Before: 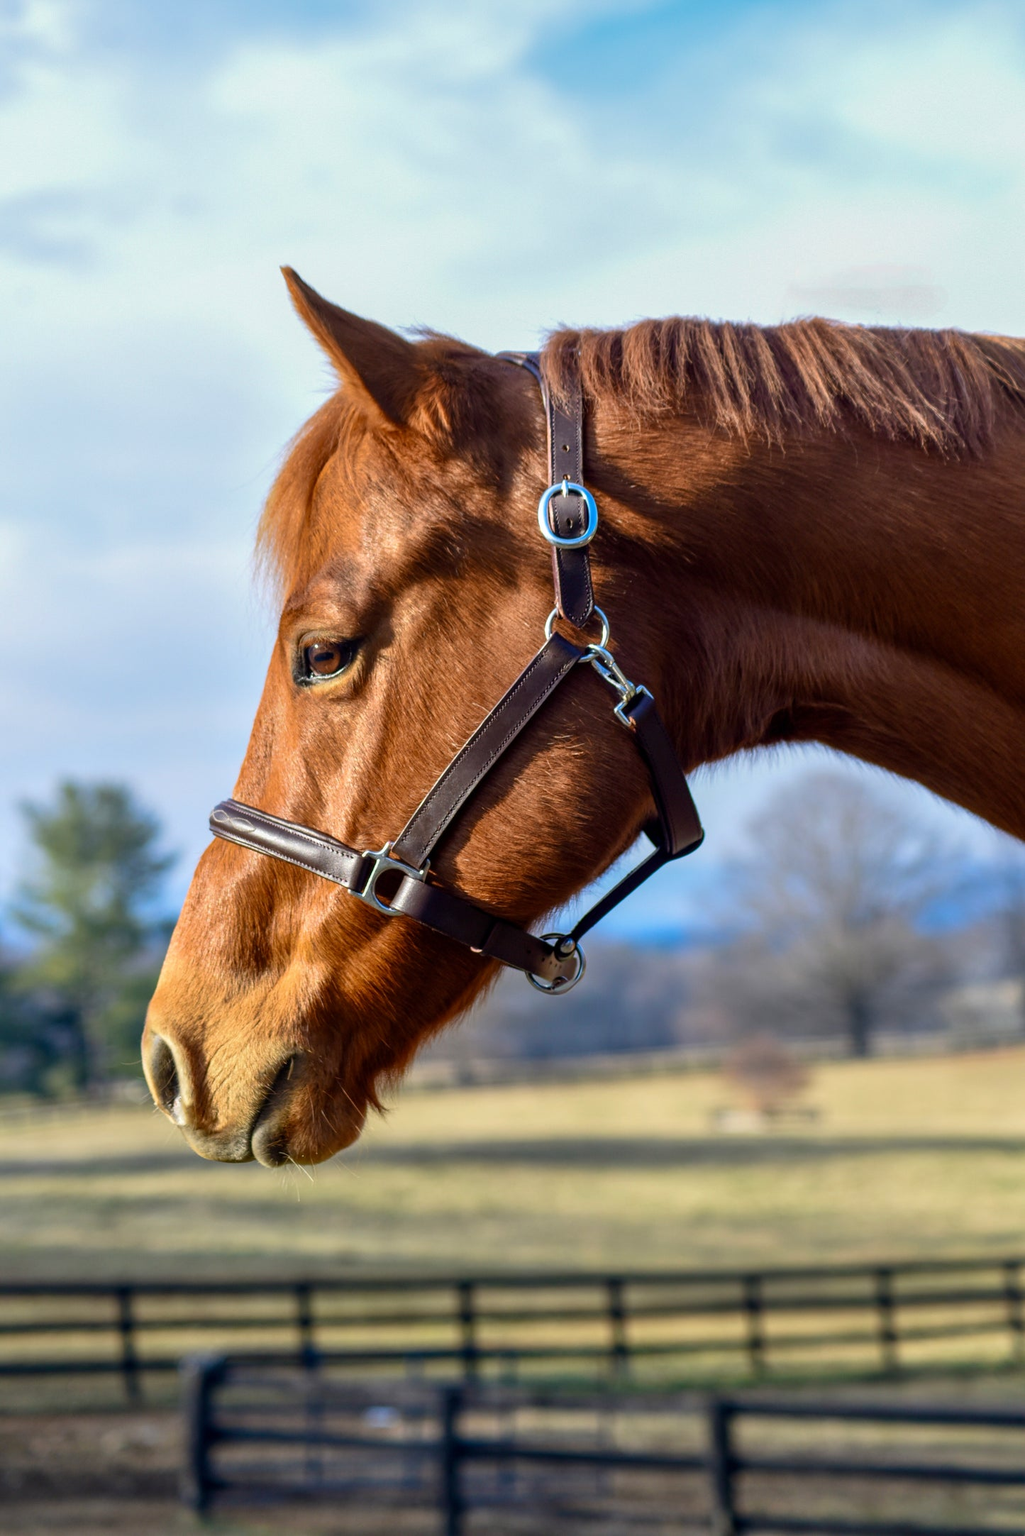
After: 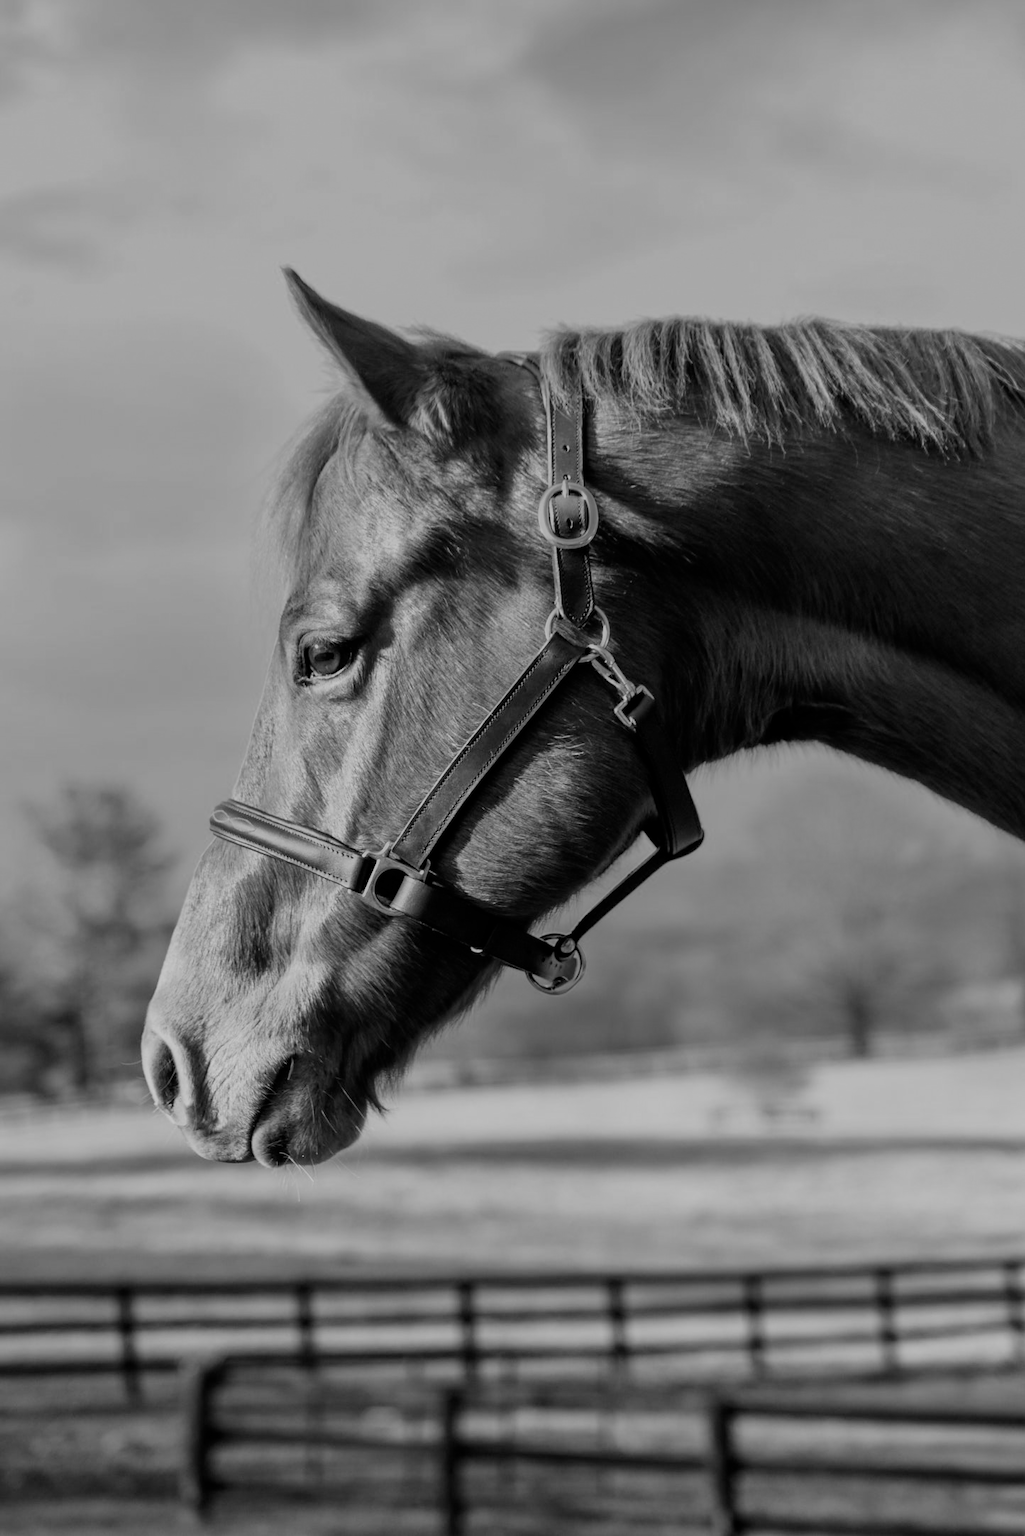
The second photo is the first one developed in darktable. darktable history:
contrast brightness saturation: contrast 0.06, brightness -0.01, saturation -0.23
white balance: red 0.98, blue 1.61
monochrome: on, module defaults
filmic rgb: black relative exposure -7.65 EV, white relative exposure 4.56 EV, hardness 3.61, color science v6 (2022)
